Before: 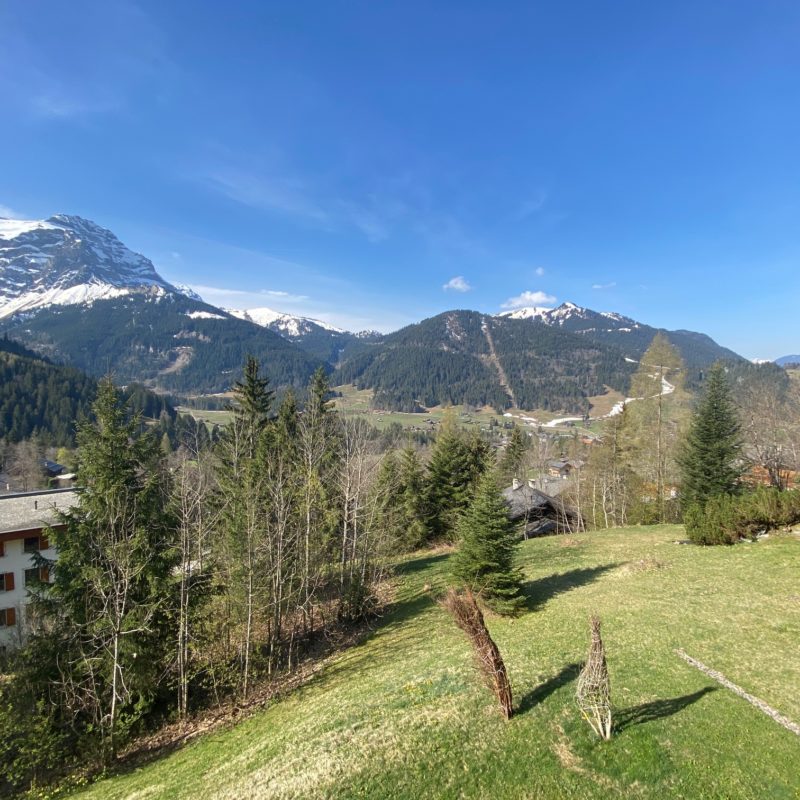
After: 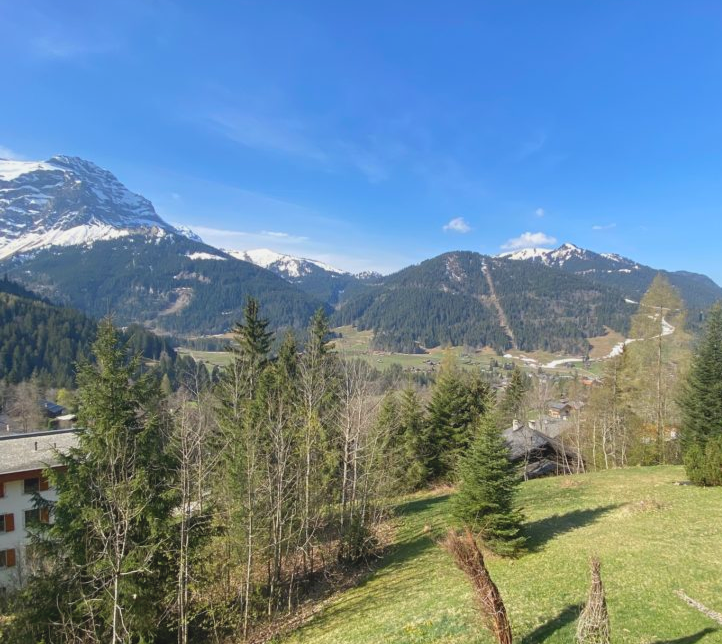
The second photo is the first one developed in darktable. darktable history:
contrast brightness saturation: contrast -0.1, brightness 0.05, saturation 0.08
crop: top 7.49%, right 9.717%, bottom 11.943%
